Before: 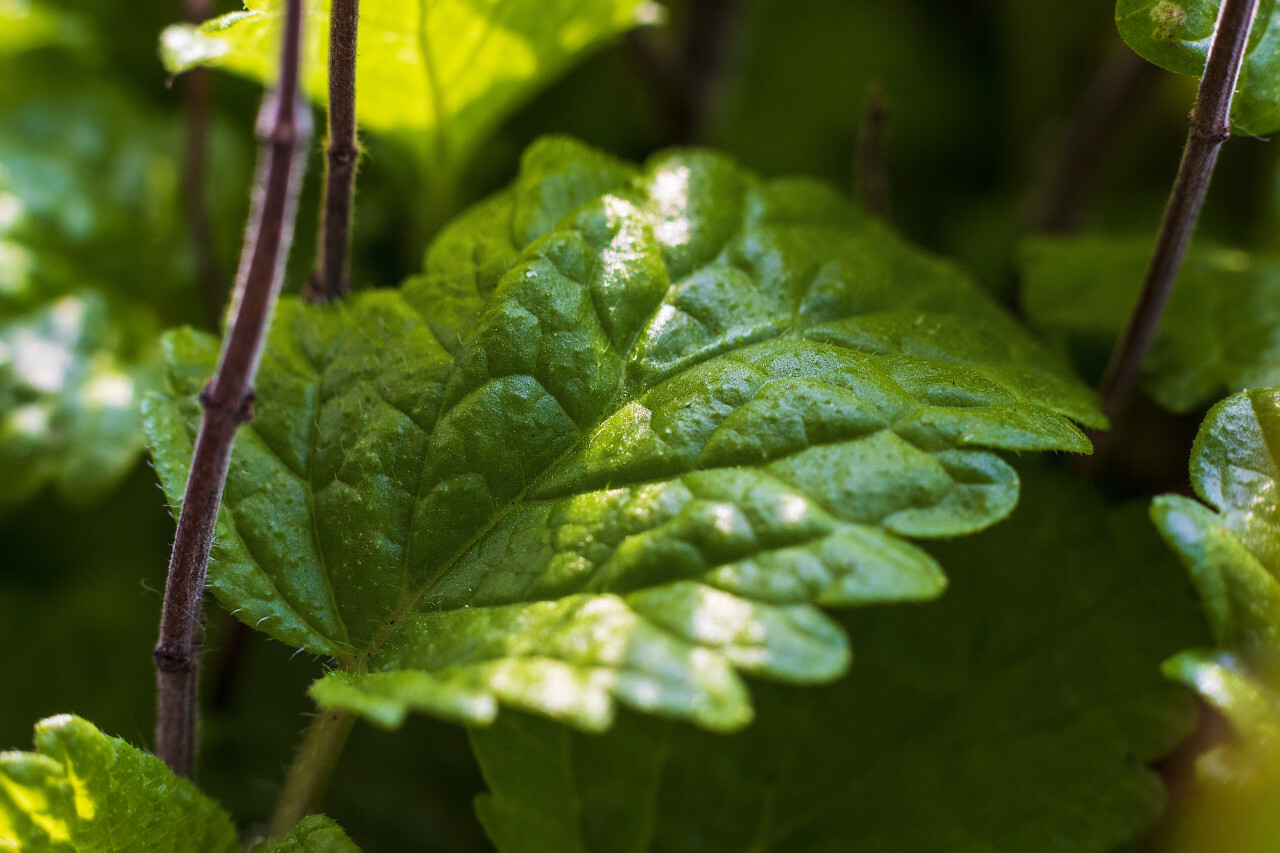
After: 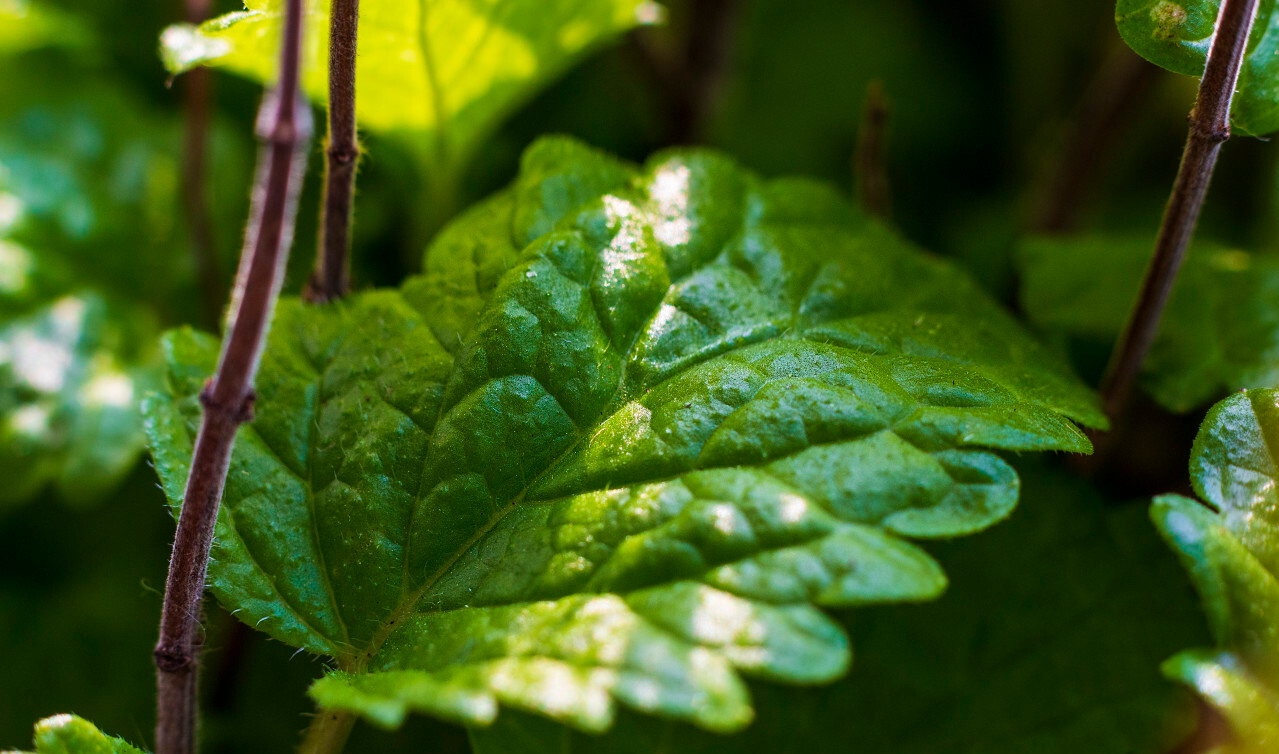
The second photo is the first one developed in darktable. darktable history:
crop and rotate: top 0%, bottom 11.586%
